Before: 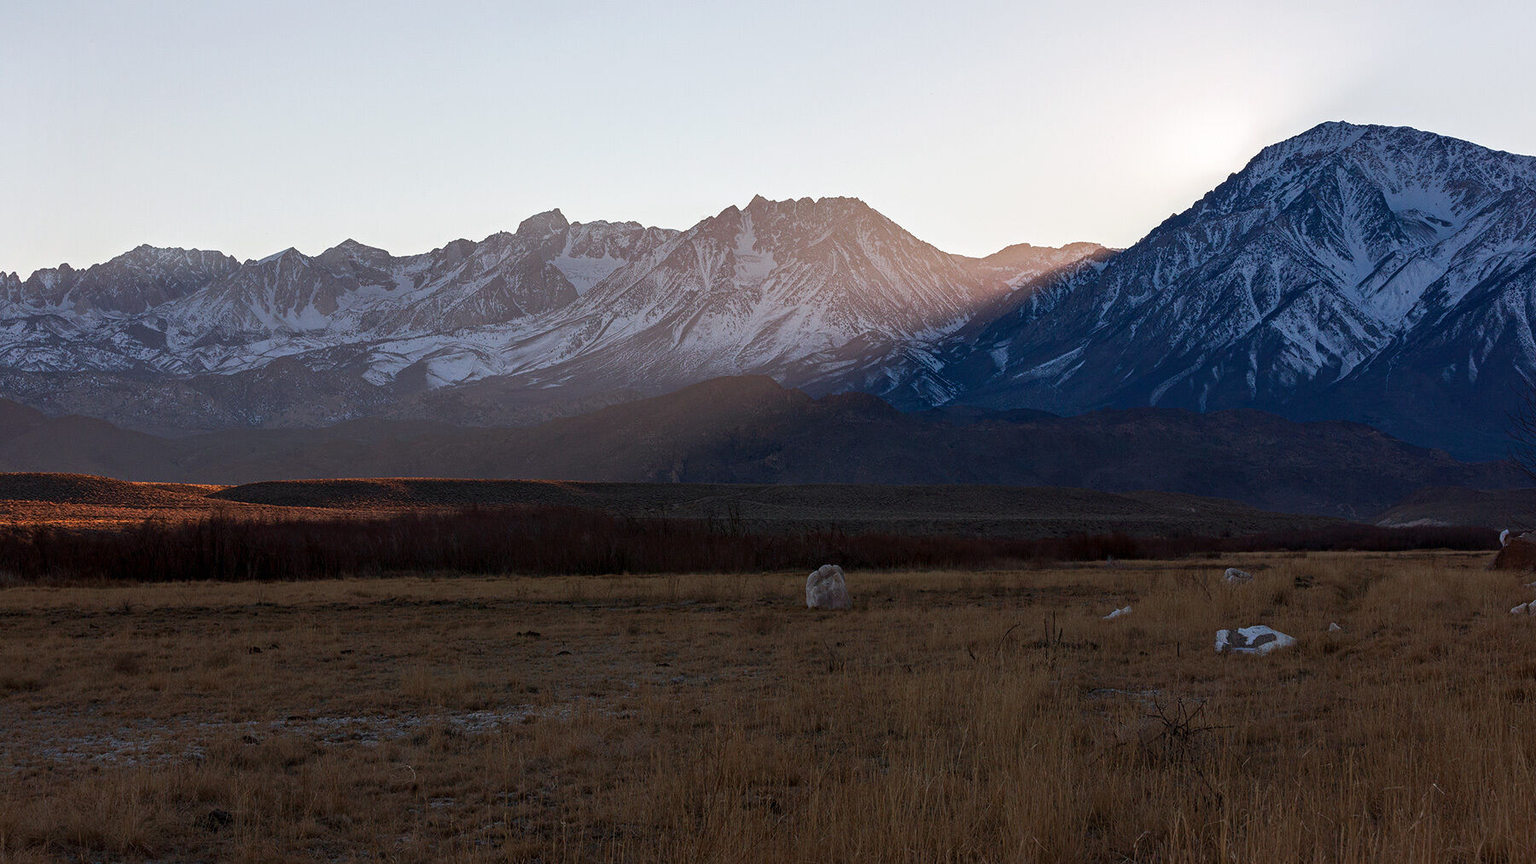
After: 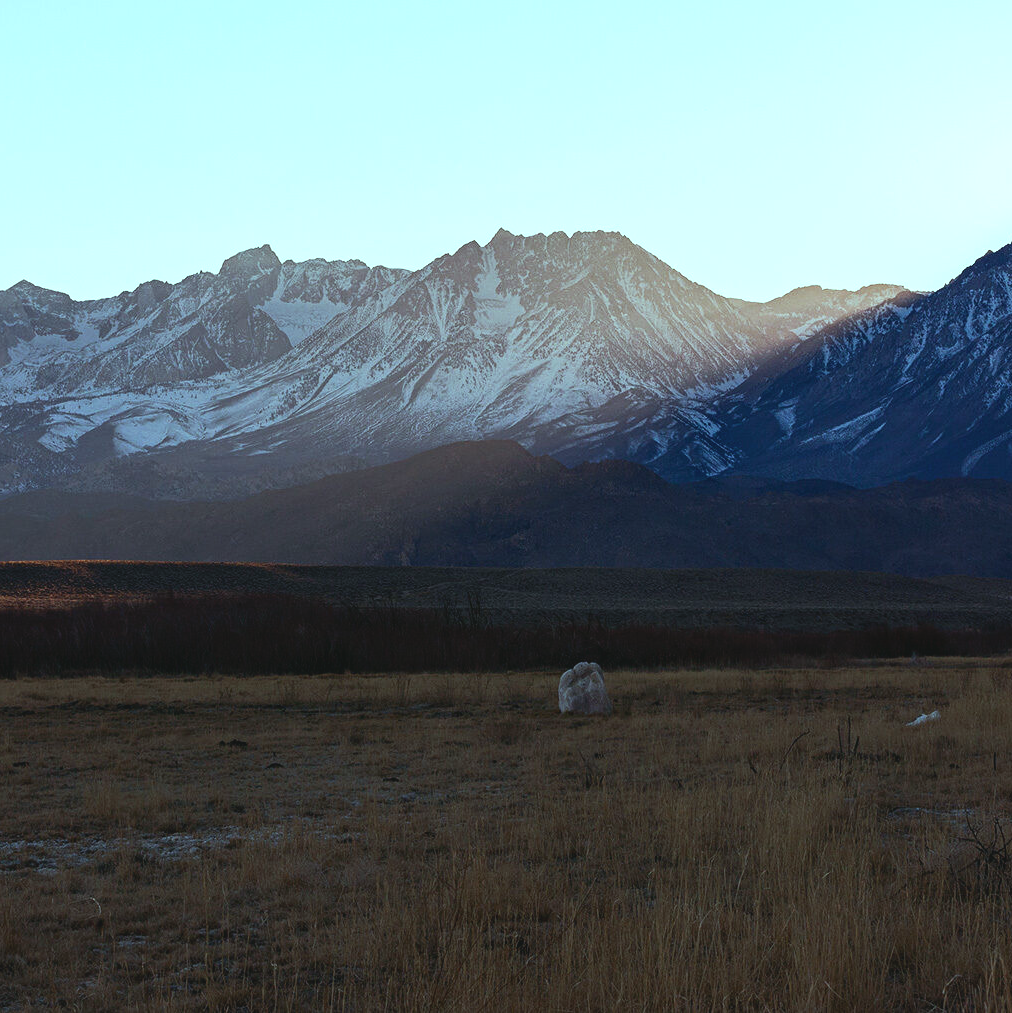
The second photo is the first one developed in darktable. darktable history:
color balance: mode lift, gamma, gain (sRGB), lift [0.997, 0.979, 1.021, 1.011], gamma [1, 1.084, 0.916, 0.998], gain [1, 0.87, 1.13, 1.101], contrast 4.55%, contrast fulcrum 38.24%, output saturation 104.09%
crop: left 21.496%, right 22.254%
tone equalizer: -8 EV -0.417 EV, -7 EV -0.389 EV, -6 EV -0.333 EV, -5 EV -0.222 EV, -3 EV 0.222 EV, -2 EV 0.333 EV, -1 EV 0.389 EV, +0 EV 0.417 EV, edges refinement/feathering 500, mask exposure compensation -1.57 EV, preserve details no
contrast brightness saturation: contrast -0.11
